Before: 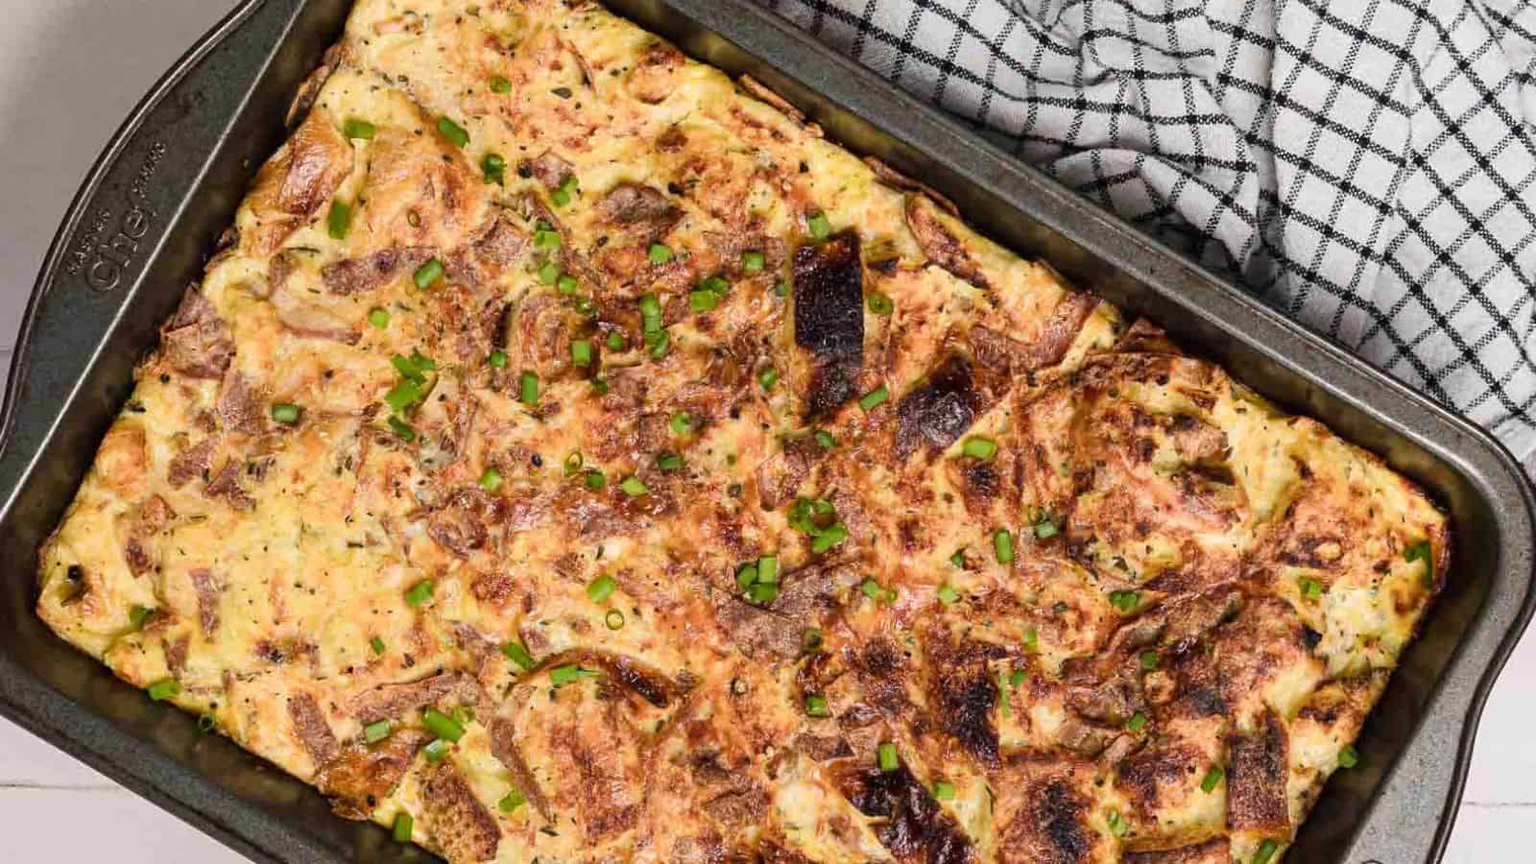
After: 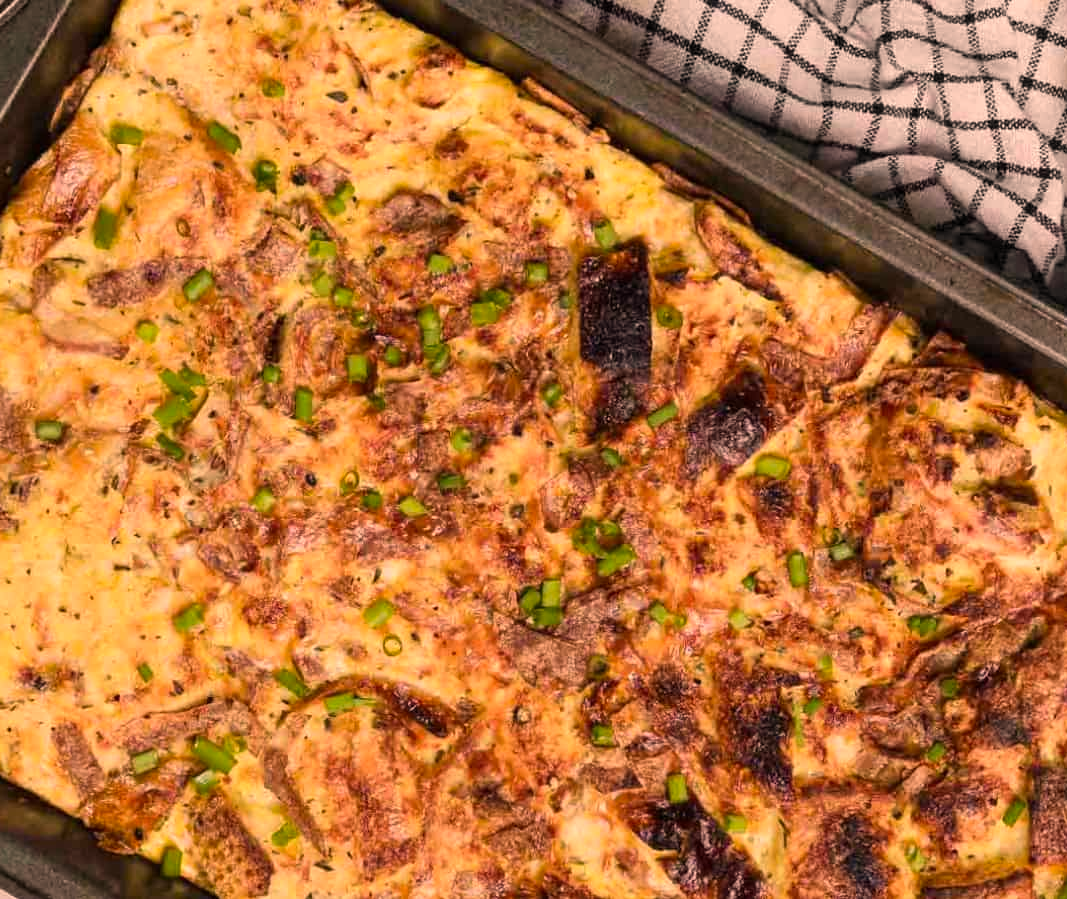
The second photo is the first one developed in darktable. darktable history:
crop and rotate: left 15.562%, right 17.75%
color correction: highlights a* 17.76, highlights b* 18.78
